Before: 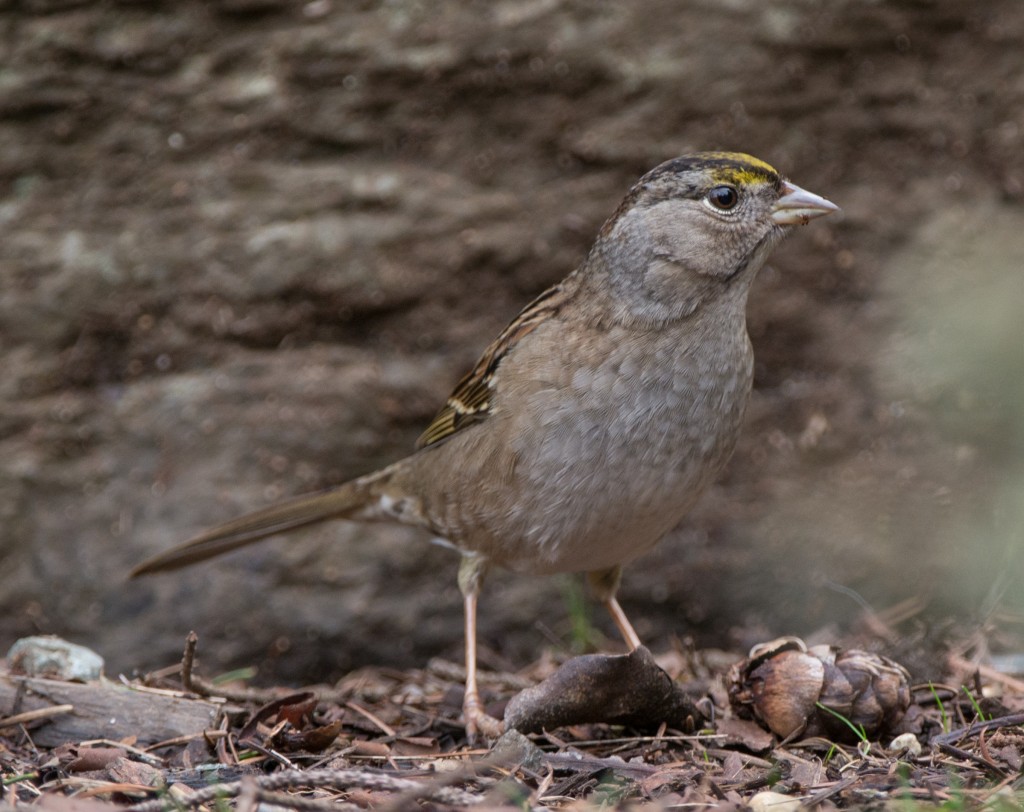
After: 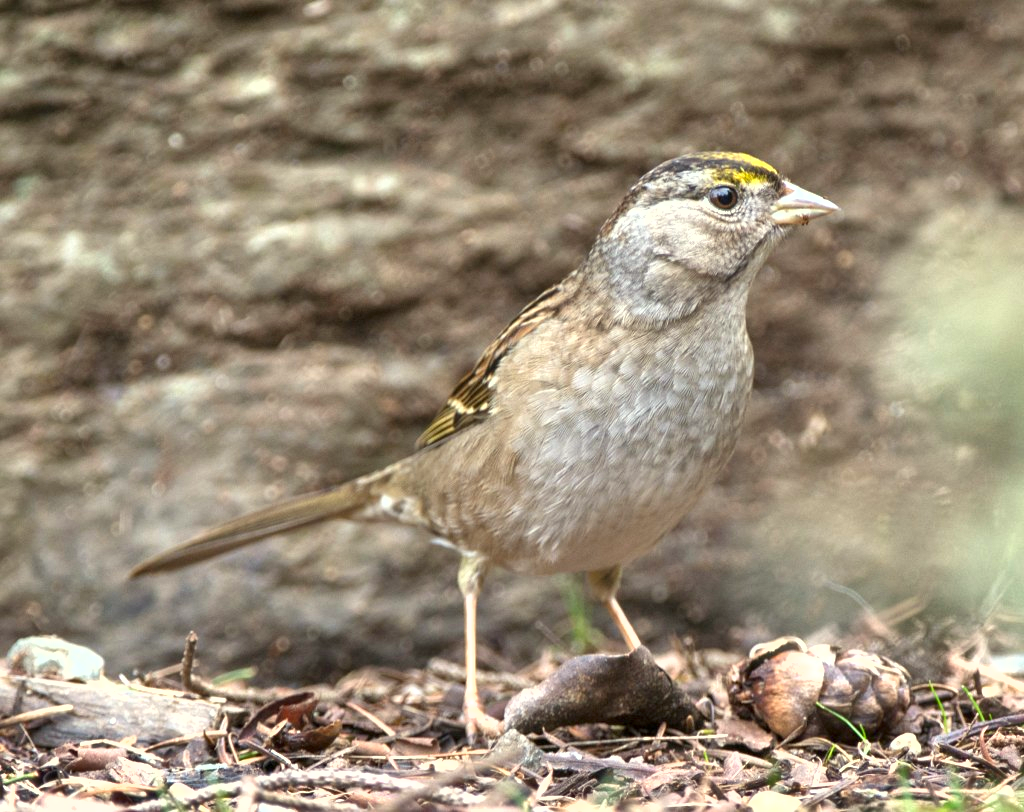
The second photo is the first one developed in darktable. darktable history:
shadows and highlights: low approximation 0.01, soften with gaussian
color correction: highlights a* -4.28, highlights b* 6.53
exposure: exposure 1.5 EV, compensate highlight preservation false
